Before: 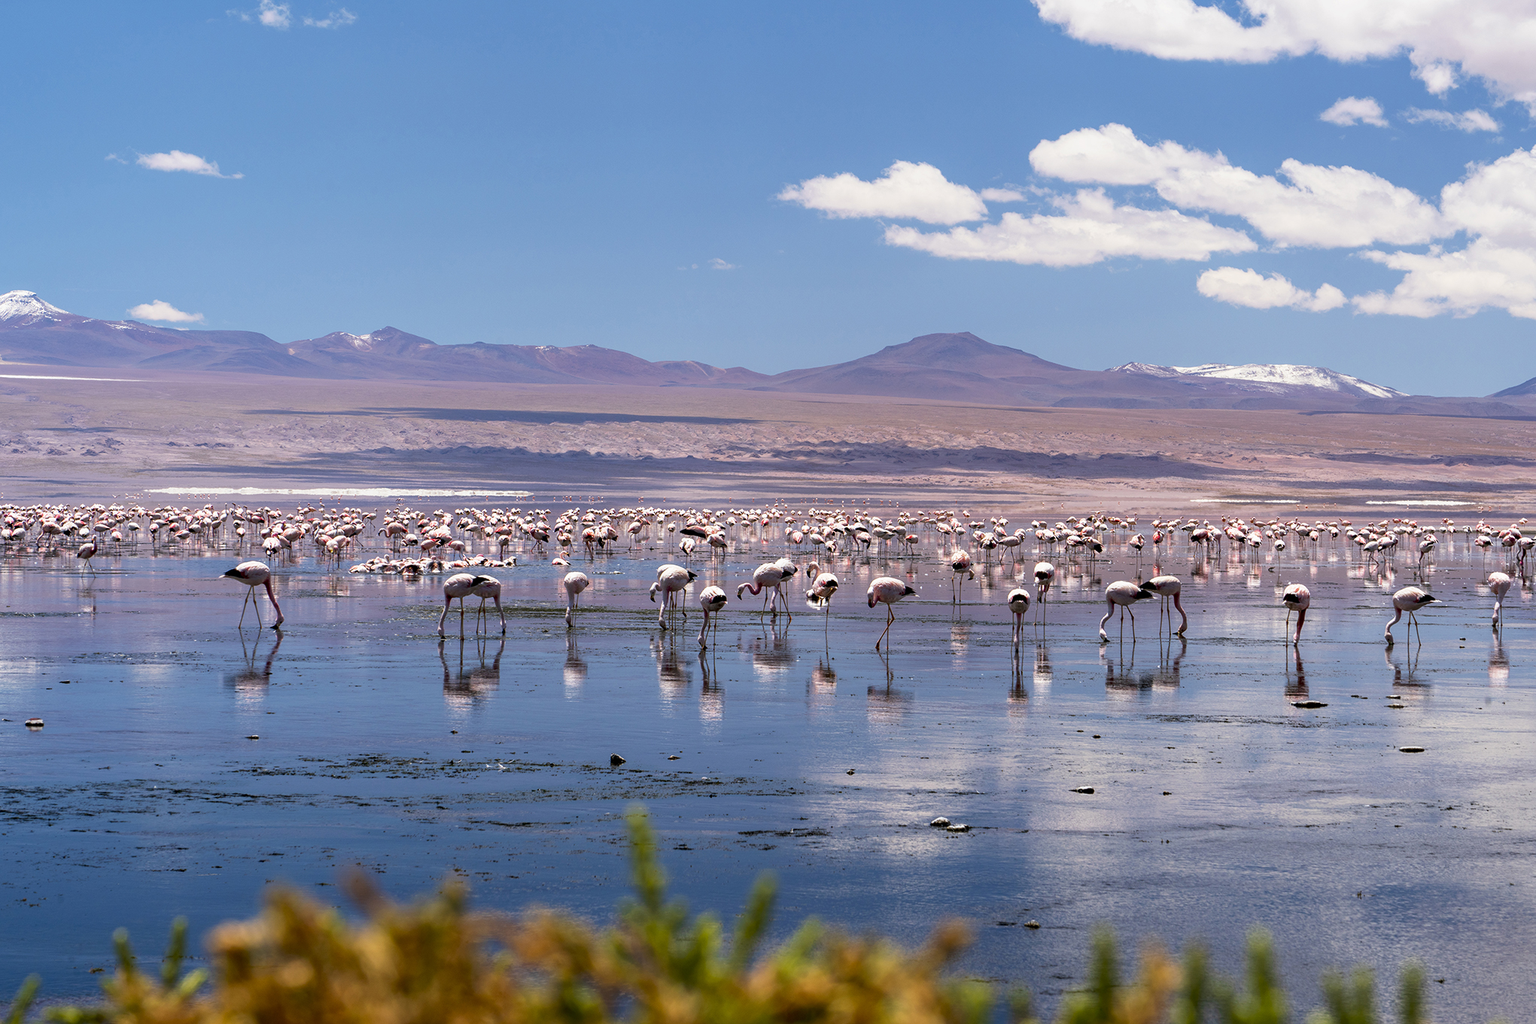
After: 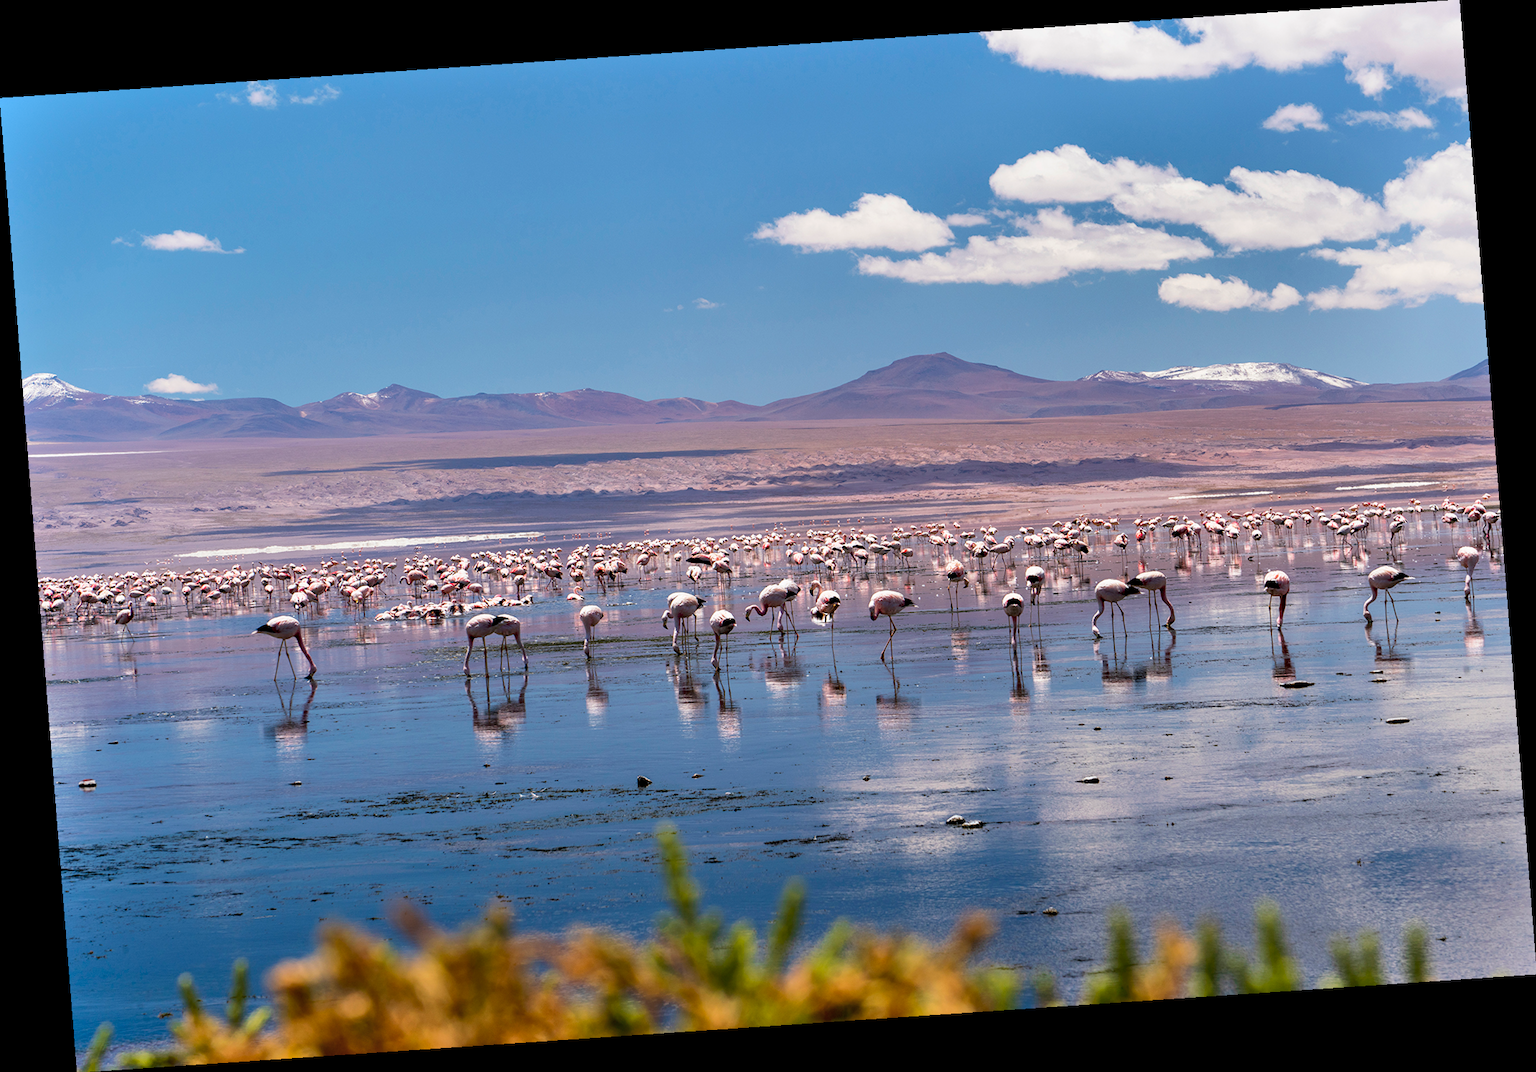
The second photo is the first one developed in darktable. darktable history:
rotate and perspective: rotation -4.2°, shear 0.006, automatic cropping off
shadows and highlights: radius 118.69, shadows 42.21, highlights -61.56, soften with gaussian
